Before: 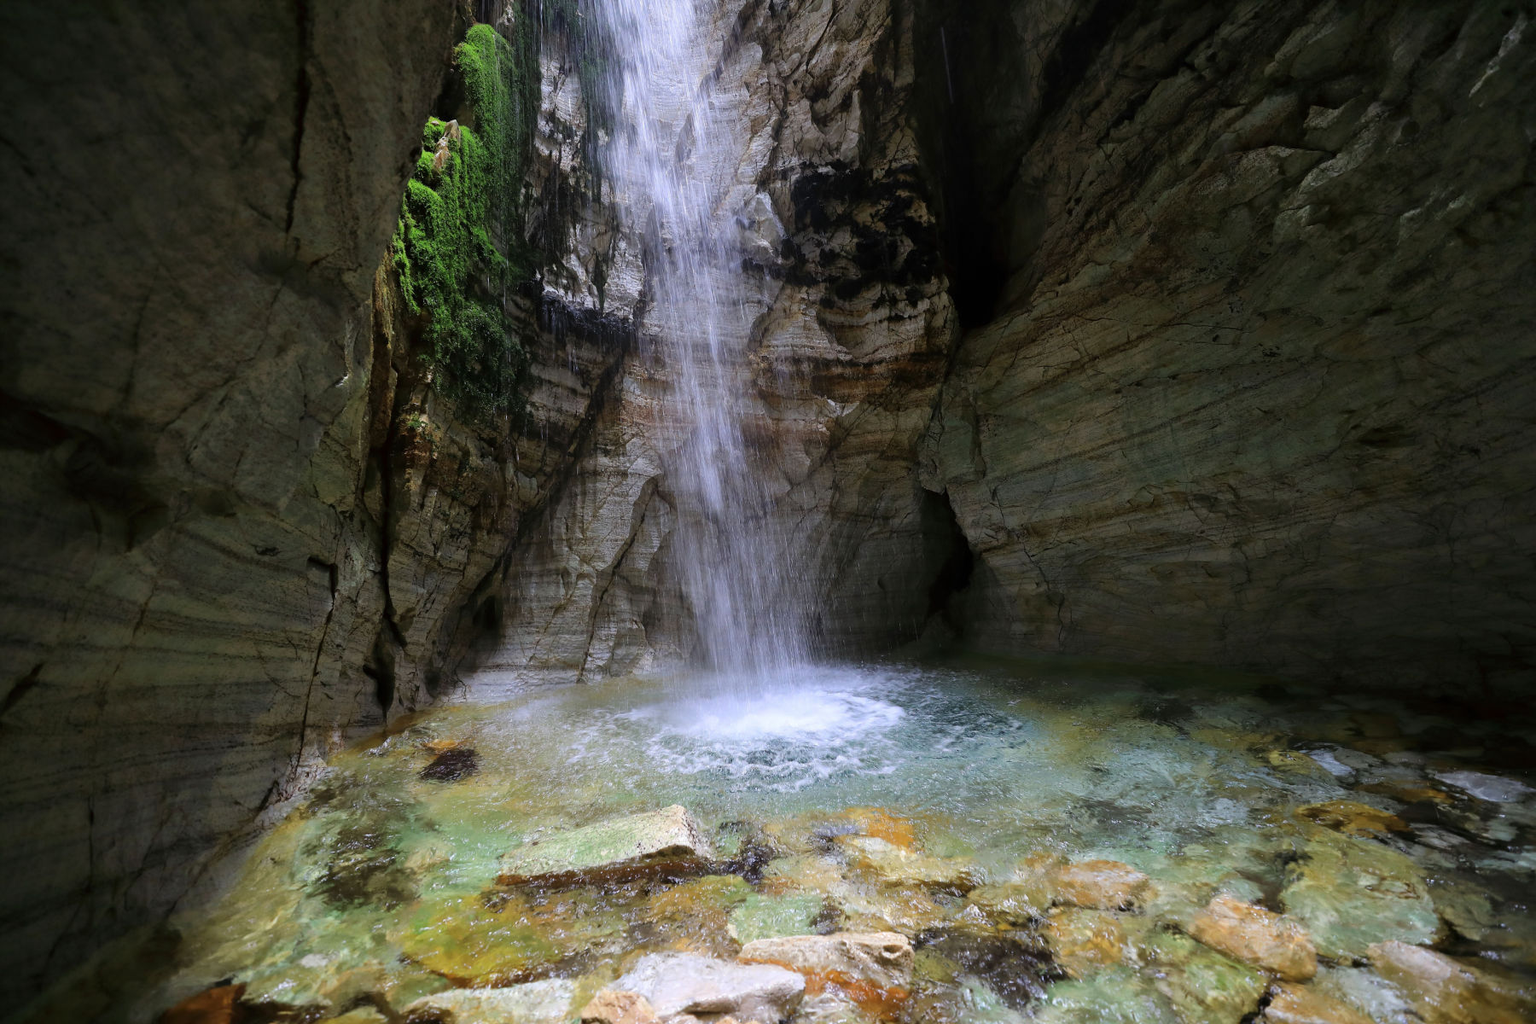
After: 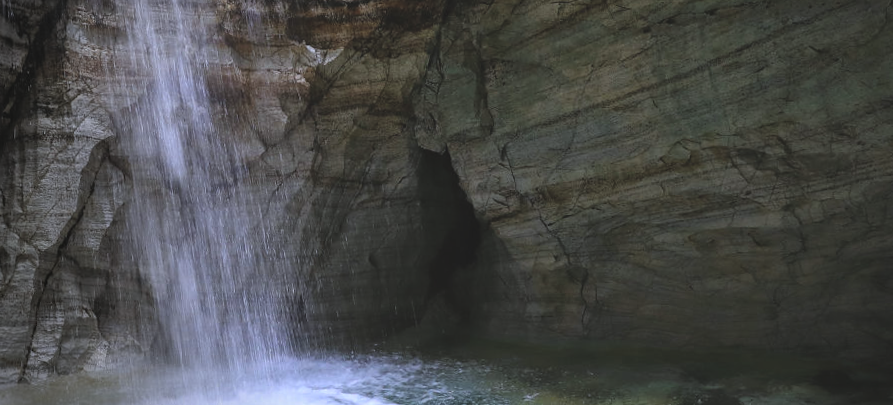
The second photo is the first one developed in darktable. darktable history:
rotate and perspective: rotation -1°, crop left 0.011, crop right 0.989, crop top 0.025, crop bottom 0.975
contrast brightness saturation: contrast 0.05, brightness 0.06, saturation 0.01
contrast equalizer: octaves 7, y [[0.6 ×6], [0.55 ×6], [0 ×6], [0 ×6], [0 ×6]], mix 0.15
white balance: red 0.967, blue 1.049
crop: left 36.607%, top 34.735%, right 13.146%, bottom 30.611%
vignetting: fall-off start 73.57%, center (0.22, -0.235)
exposure: black level correction -0.014, exposure -0.193 EV, compensate highlight preservation false
local contrast: on, module defaults
